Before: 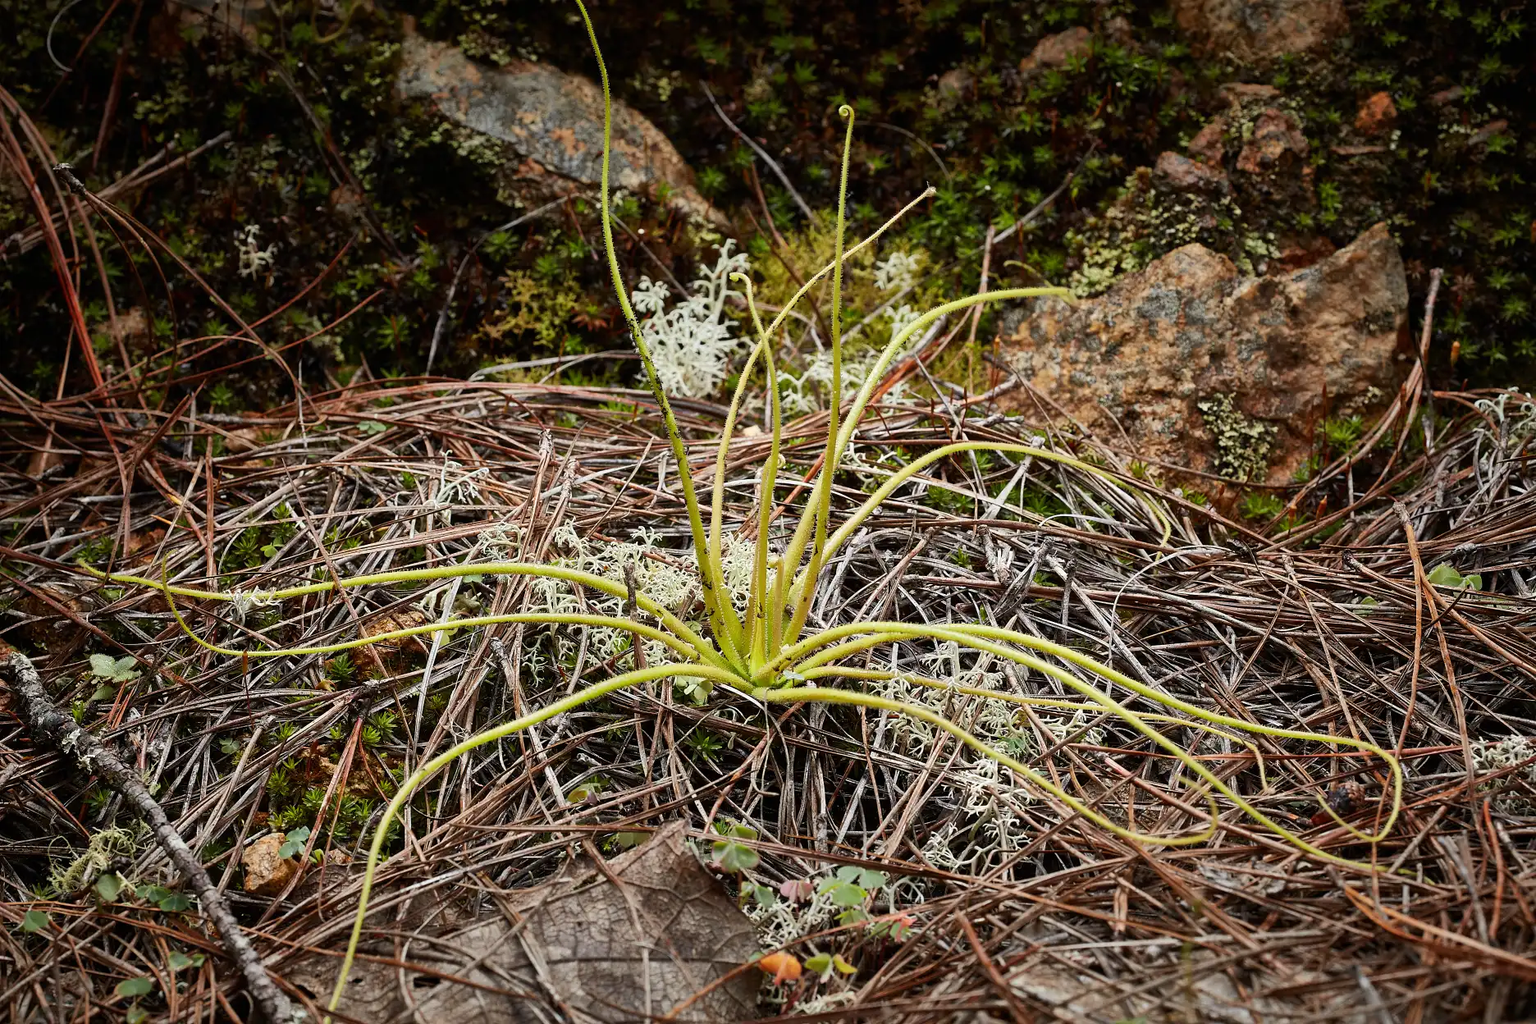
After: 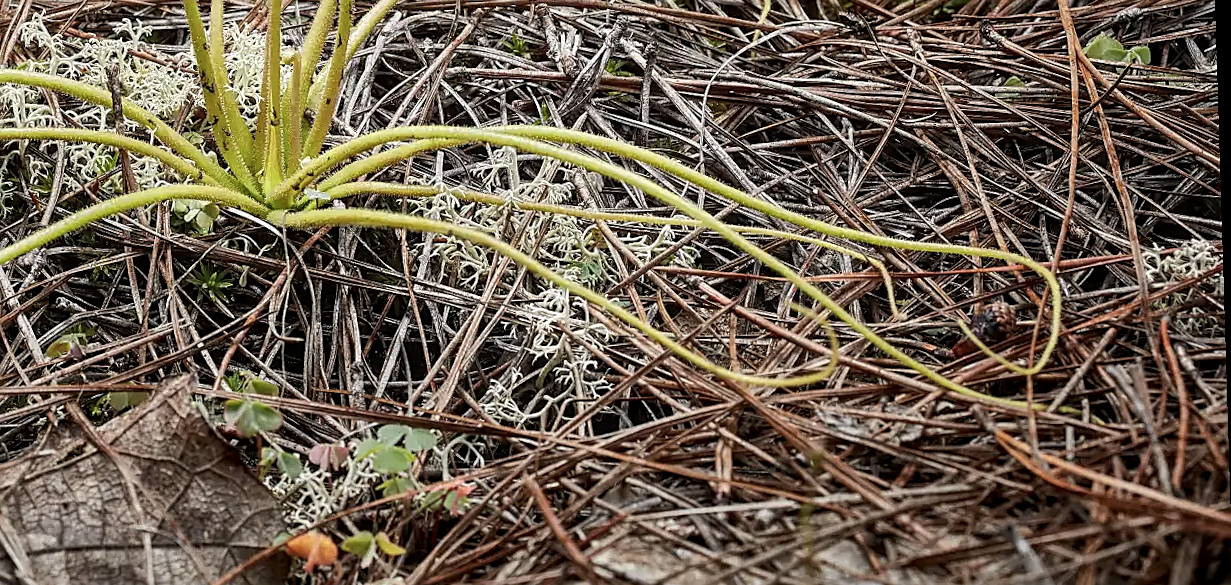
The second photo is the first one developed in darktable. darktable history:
color correction: saturation 0.85
rotate and perspective: rotation -1.77°, lens shift (horizontal) 0.004, automatic cropping off
local contrast: detail 130%
crop and rotate: left 35.509%, top 50.238%, bottom 4.934%
sharpen: on, module defaults
